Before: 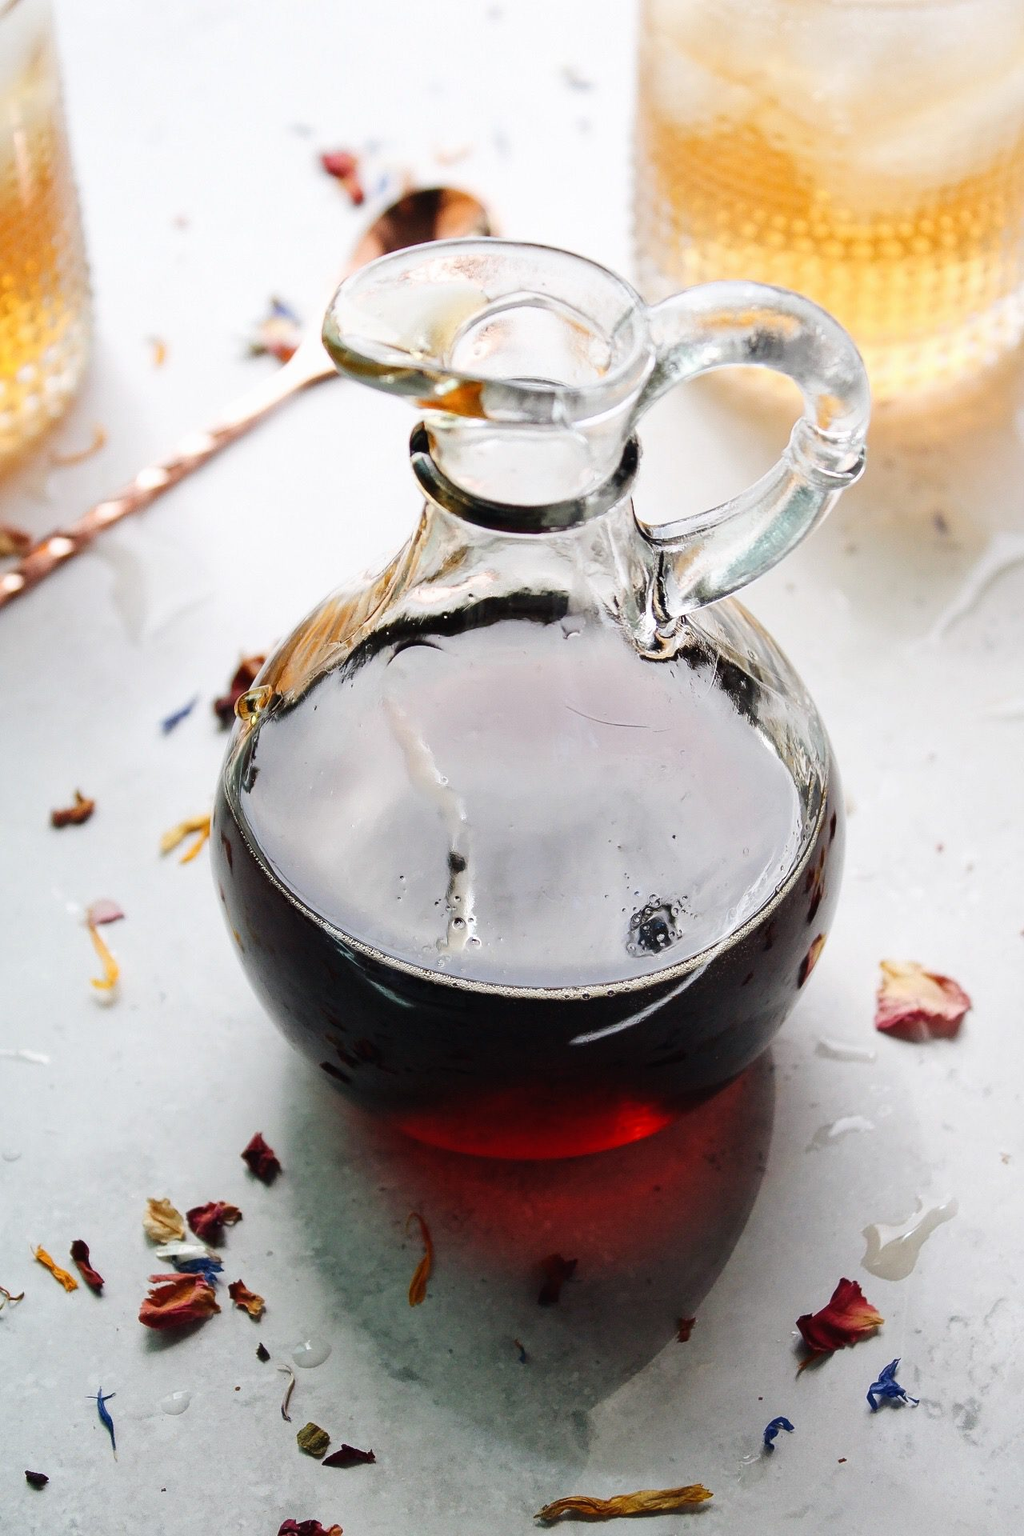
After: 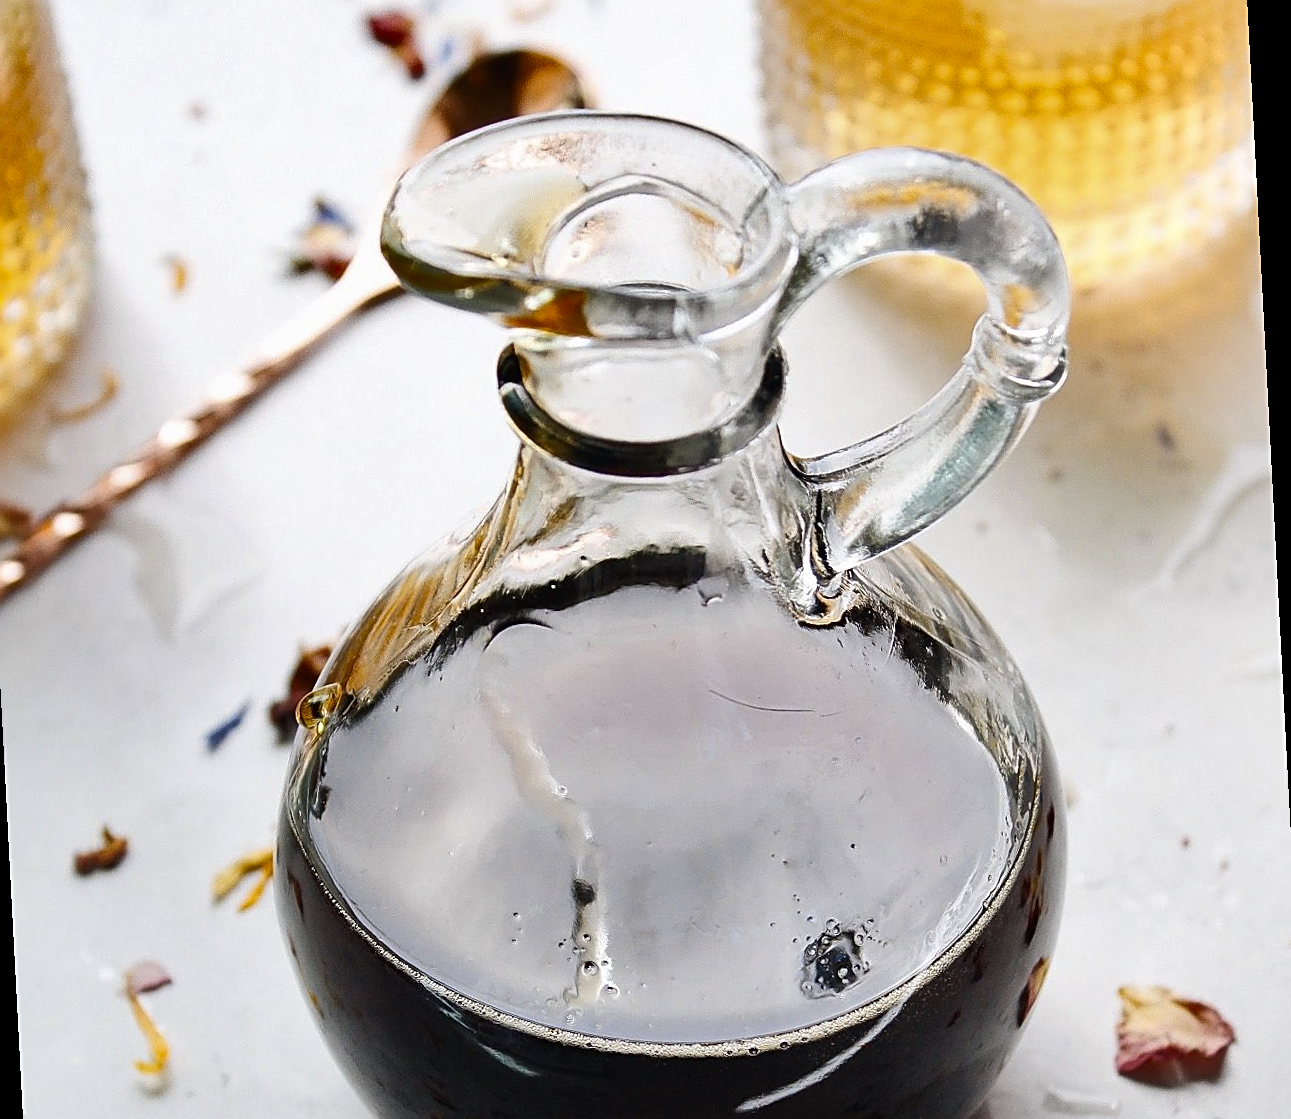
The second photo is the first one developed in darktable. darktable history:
crop and rotate: top 4.848%, bottom 29.503%
rotate and perspective: rotation -3°, crop left 0.031, crop right 0.968, crop top 0.07, crop bottom 0.93
sharpen: on, module defaults
shadows and highlights: low approximation 0.01, soften with gaussian
color contrast: green-magenta contrast 0.8, blue-yellow contrast 1.1, unbound 0
